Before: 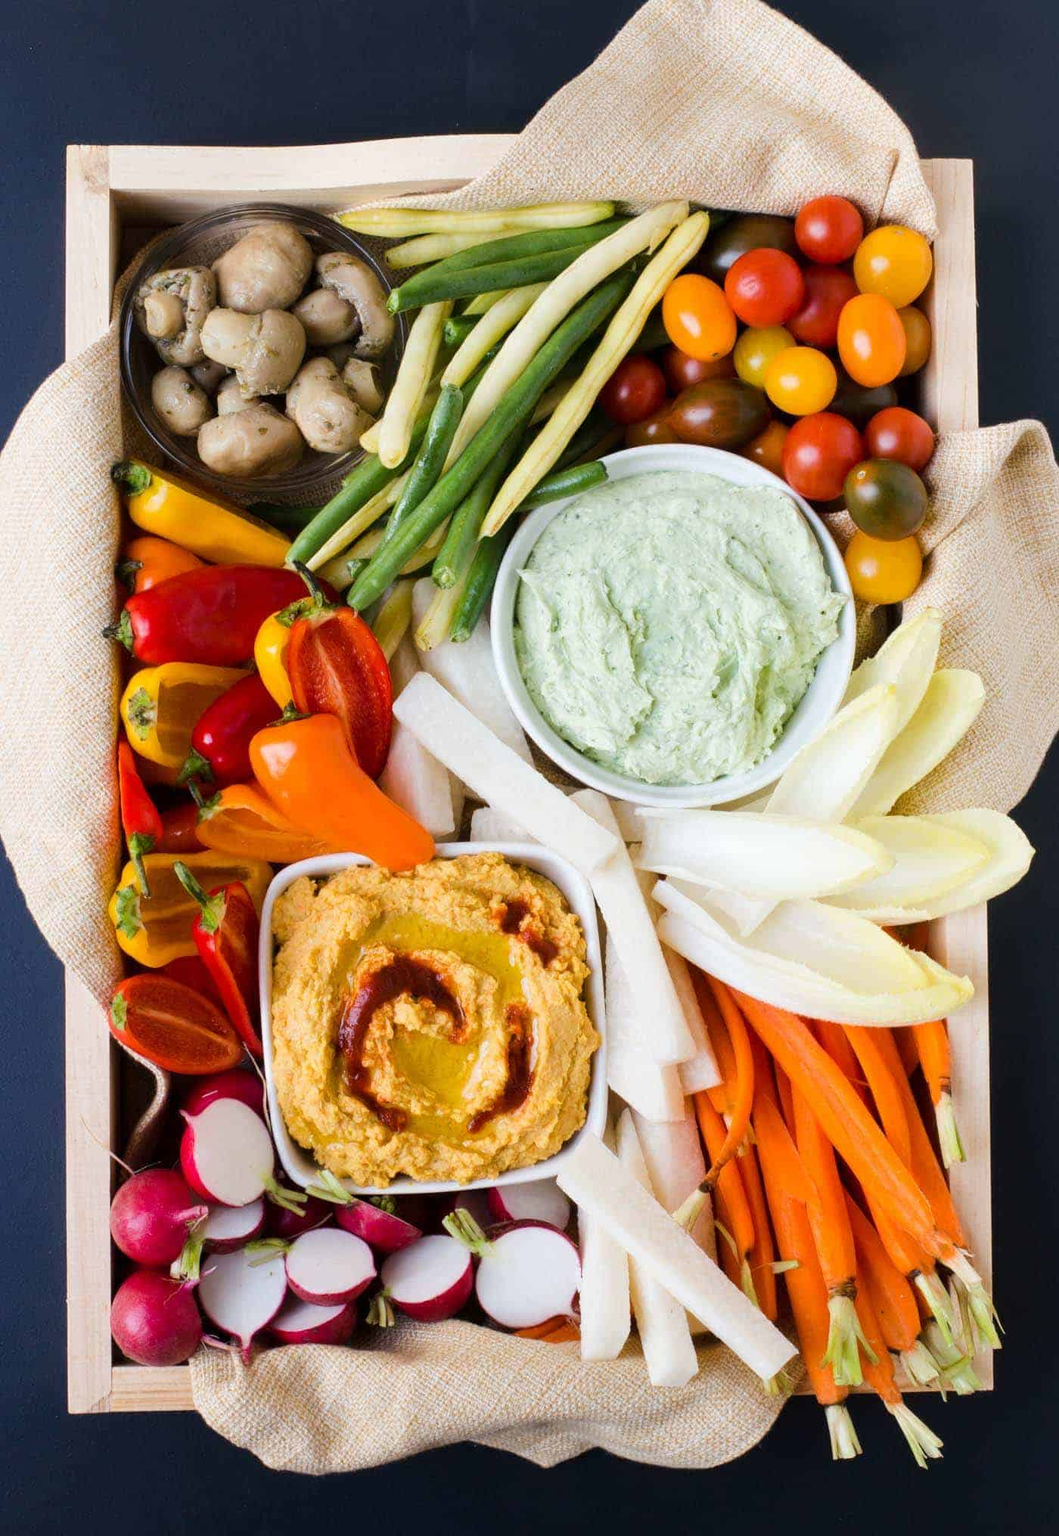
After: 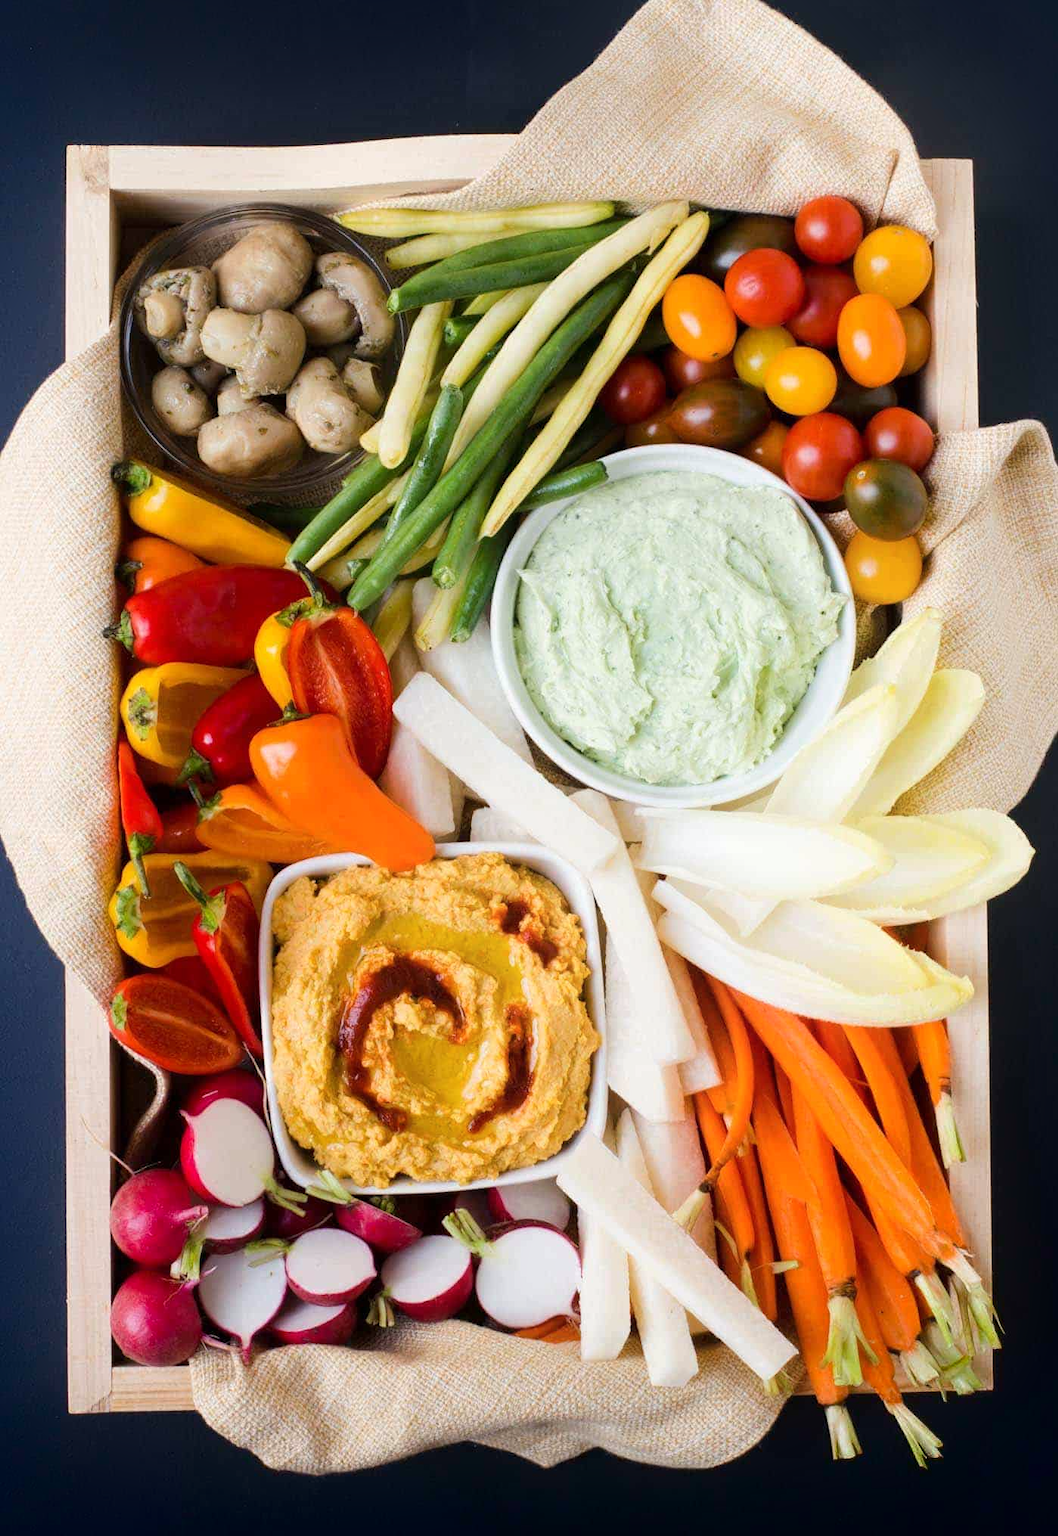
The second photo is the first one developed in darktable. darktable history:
shadows and highlights: shadows -70, highlights 35, soften with gaussian
white balance: red 1.009, blue 0.985
